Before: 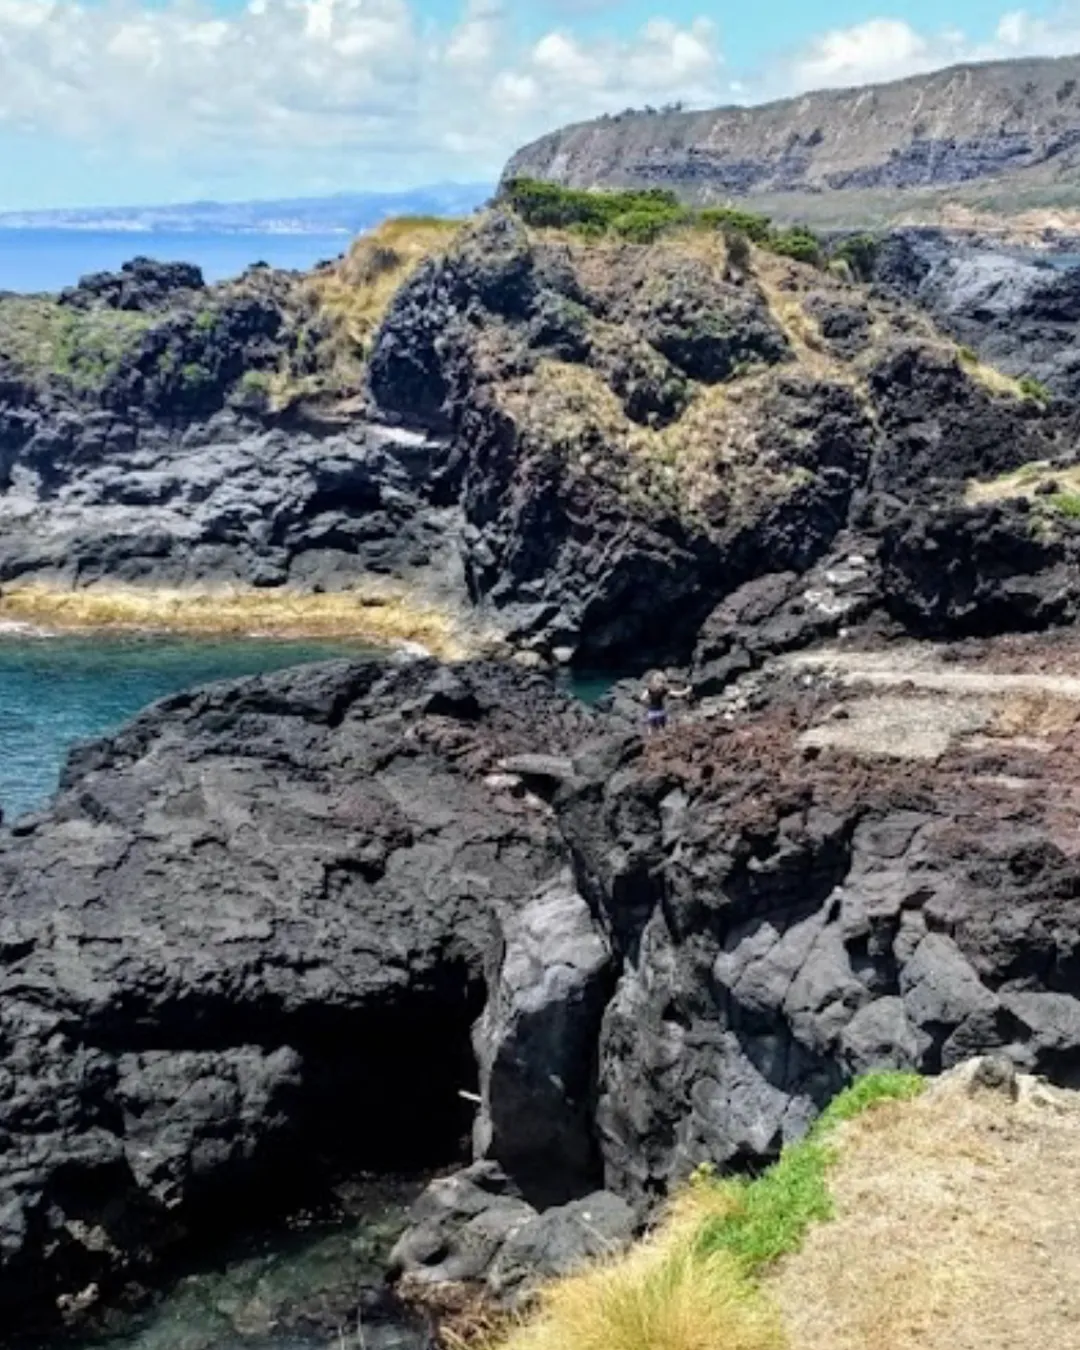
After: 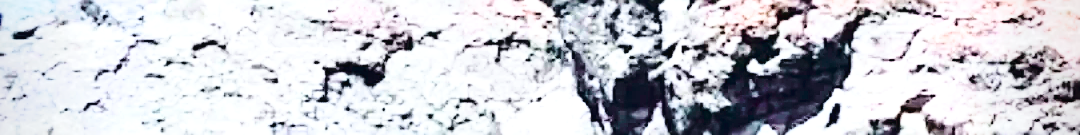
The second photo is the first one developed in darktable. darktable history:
exposure: exposure 2.04 EV, compensate highlight preservation false
vignetting: on, module defaults
crop and rotate: top 59.084%, bottom 30.916%
tone curve: curves: ch0 [(0, 0.023) (0.087, 0.065) (0.184, 0.168) (0.45, 0.54) (0.57, 0.683) (0.722, 0.825) (0.877, 0.948) (1, 1)]; ch1 [(0, 0) (0.388, 0.369) (0.44, 0.44) (0.489, 0.481) (0.534, 0.551) (0.657, 0.659) (1, 1)]; ch2 [(0, 0) (0.353, 0.317) (0.408, 0.427) (0.472, 0.46) (0.5, 0.496) (0.537, 0.539) (0.576, 0.592) (0.625, 0.631) (1, 1)], color space Lab, independent channels, preserve colors none
base curve: curves: ch0 [(0, 0) (0.028, 0.03) (0.121, 0.232) (0.46, 0.748) (0.859, 0.968) (1, 1)], preserve colors none
sharpen: amount 0.575
